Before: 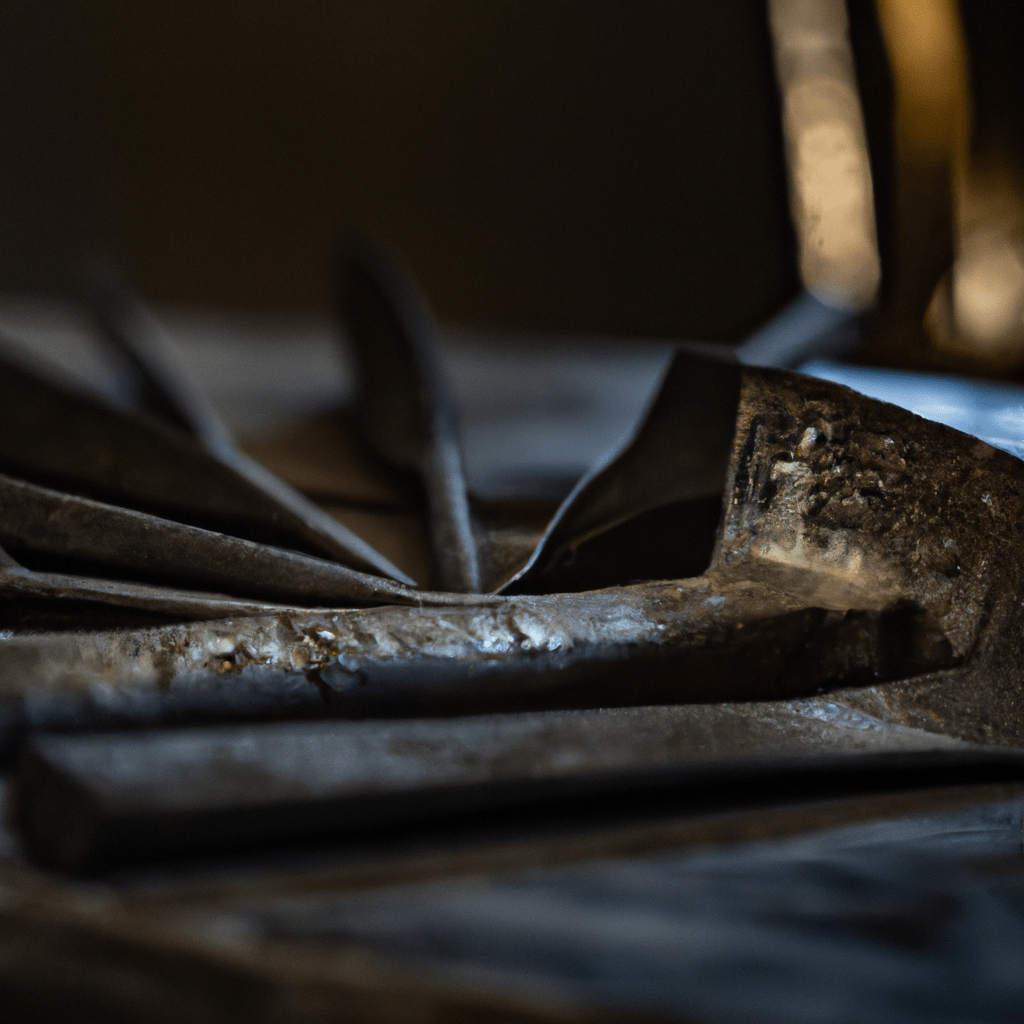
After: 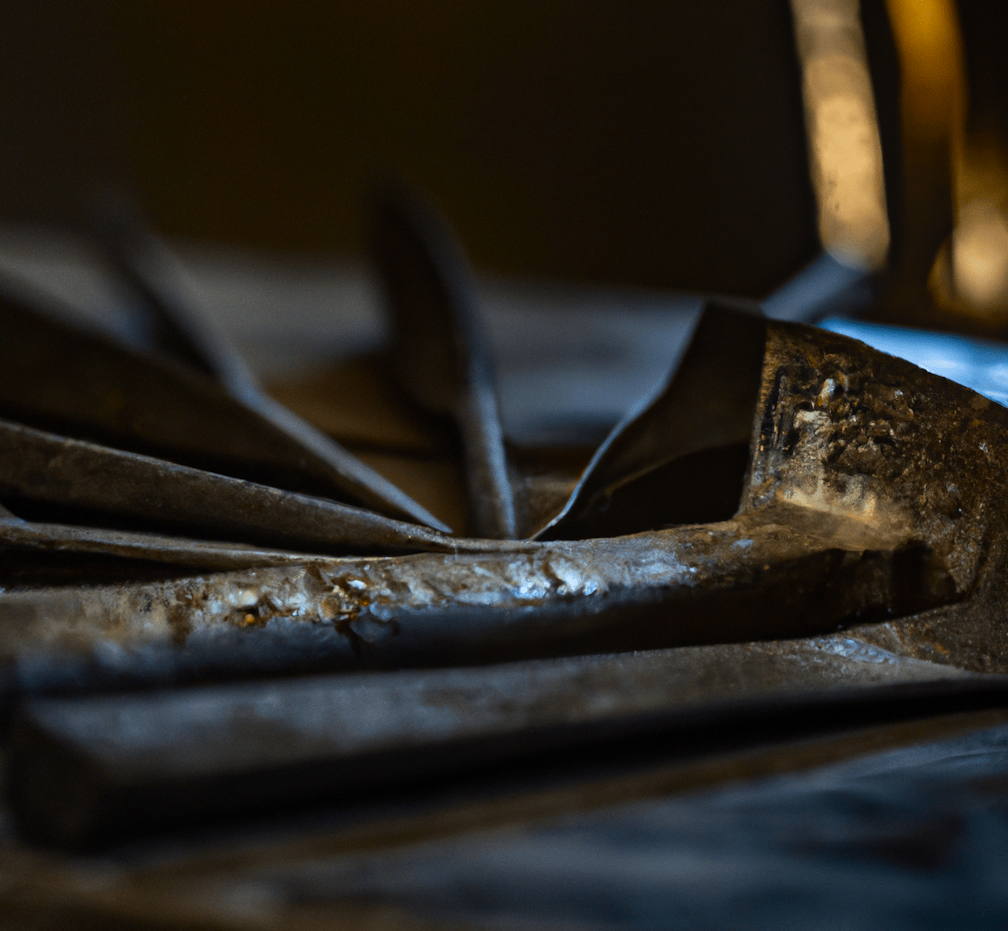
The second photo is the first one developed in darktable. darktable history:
color balance rgb: perceptual saturation grading › global saturation 10%, global vibrance 10%
rotate and perspective: rotation -0.013°, lens shift (vertical) -0.027, lens shift (horizontal) 0.178, crop left 0.016, crop right 0.989, crop top 0.082, crop bottom 0.918
white balance: emerald 1
contrast brightness saturation: contrast 0.09, saturation 0.28
bloom: on, module defaults
